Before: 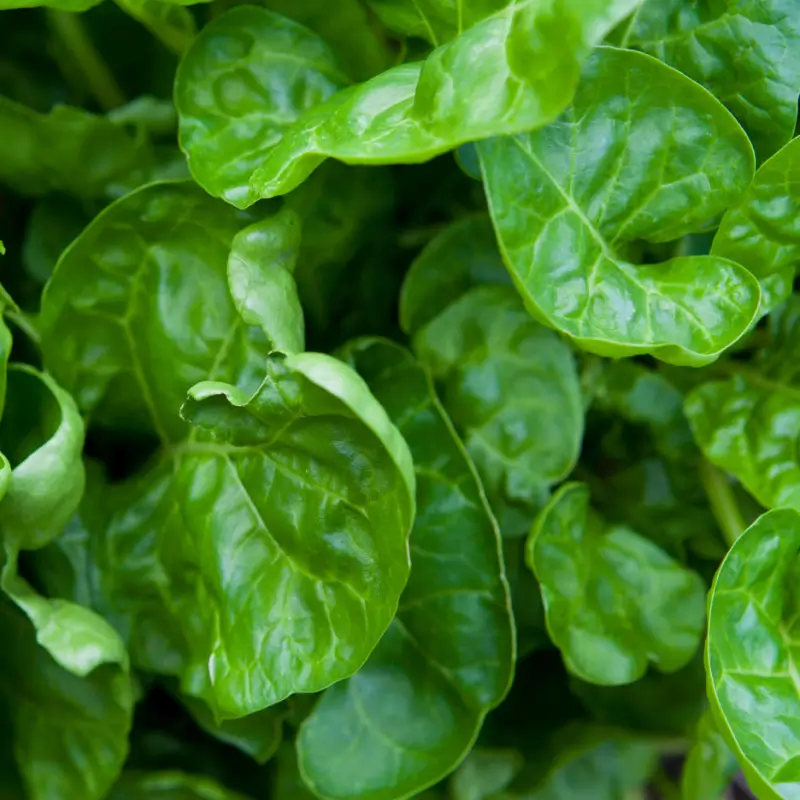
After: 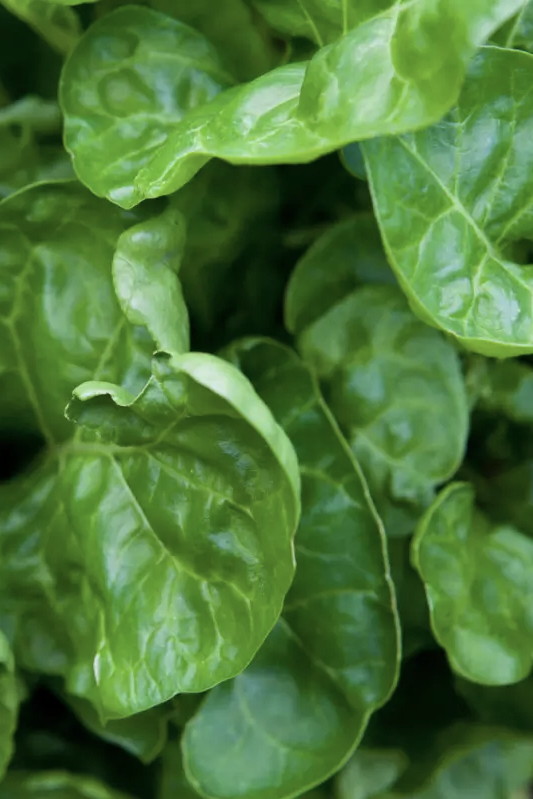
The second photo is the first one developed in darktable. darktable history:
shadows and highlights: low approximation 0.01, soften with gaussian
crop and rotate: left 14.436%, right 18.898%
contrast brightness saturation: contrast 0.06, brightness -0.01, saturation -0.23
